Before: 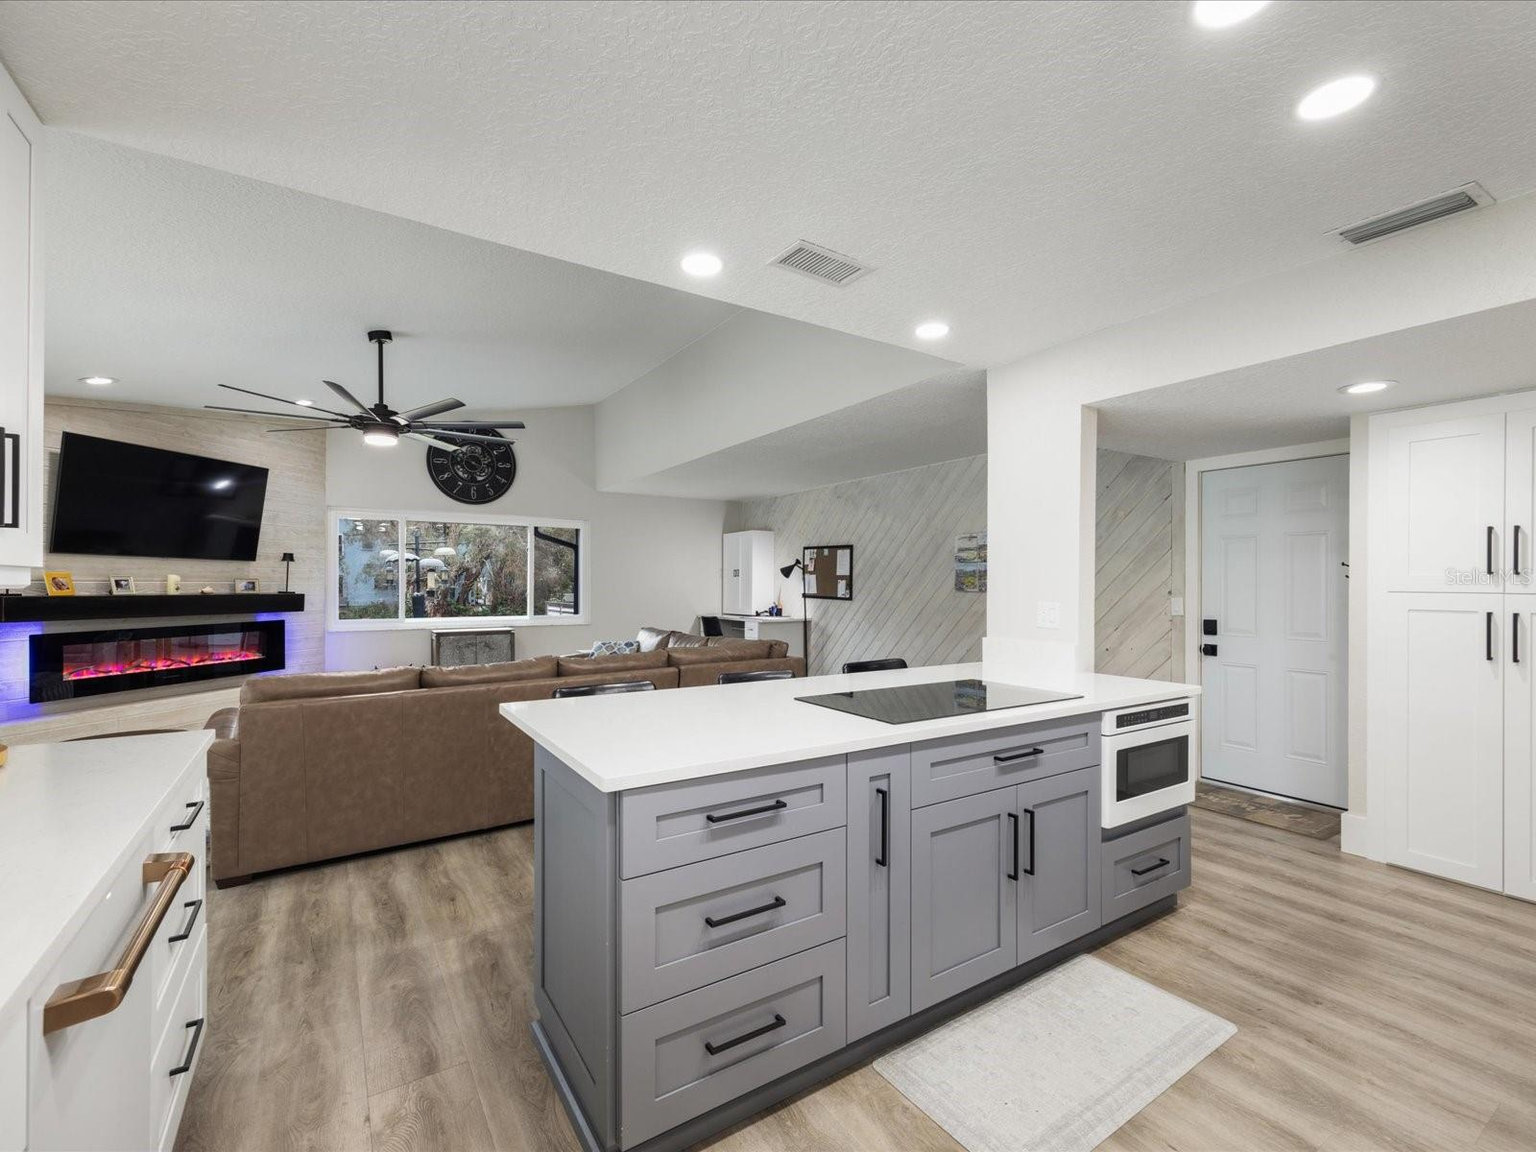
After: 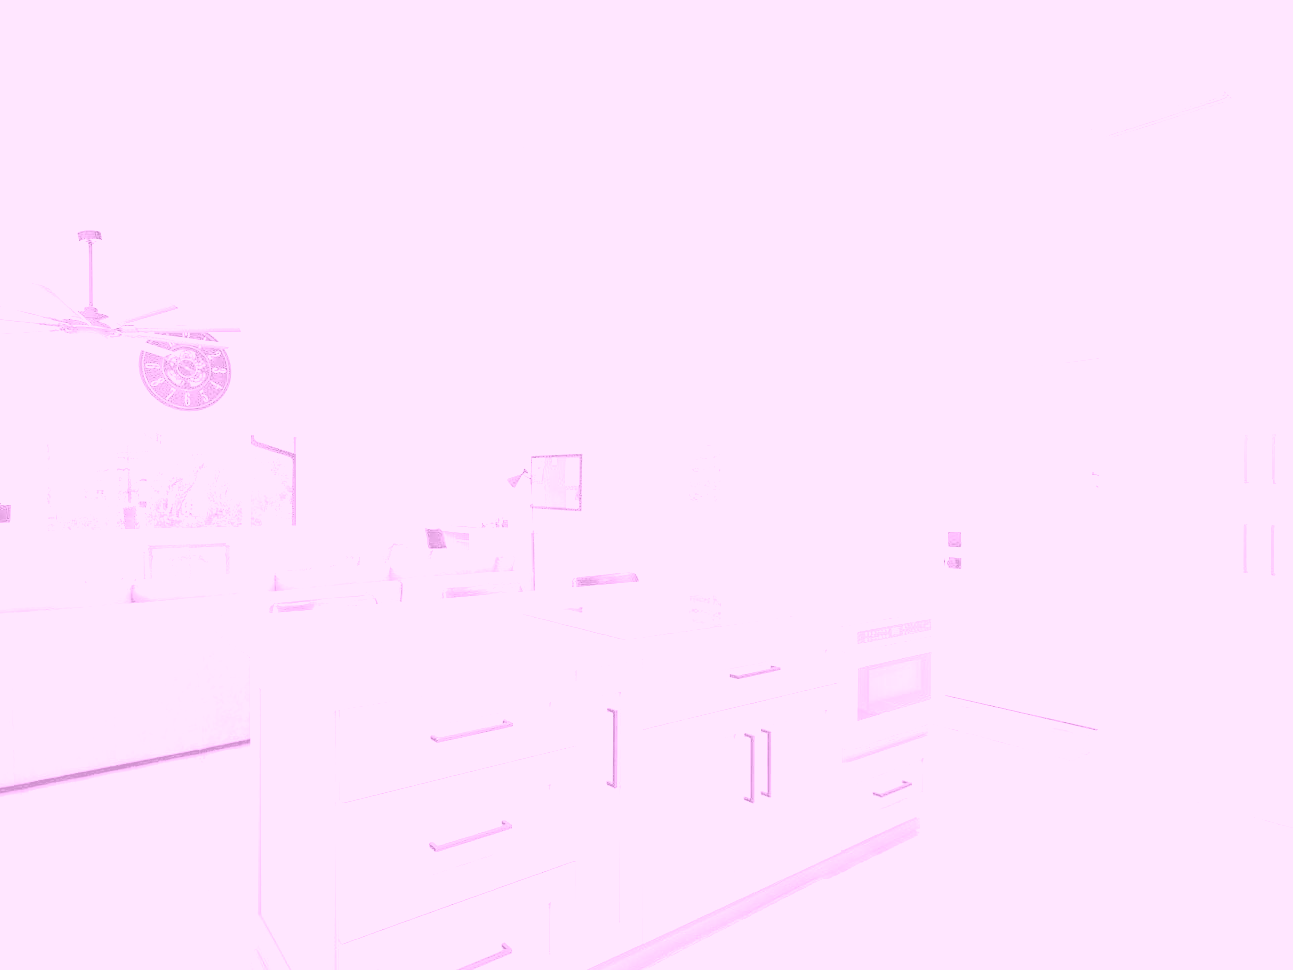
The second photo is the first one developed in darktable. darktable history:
crop: left 19.159%, top 9.58%, bottom 9.58%
colorize: hue 331.2°, saturation 75%, source mix 30.28%, lightness 70.52%, version 1
white balance: red 8, blue 8
filmic rgb: black relative exposure -5.83 EV, white relative exposure 3.4 EV, hardness 3.68
